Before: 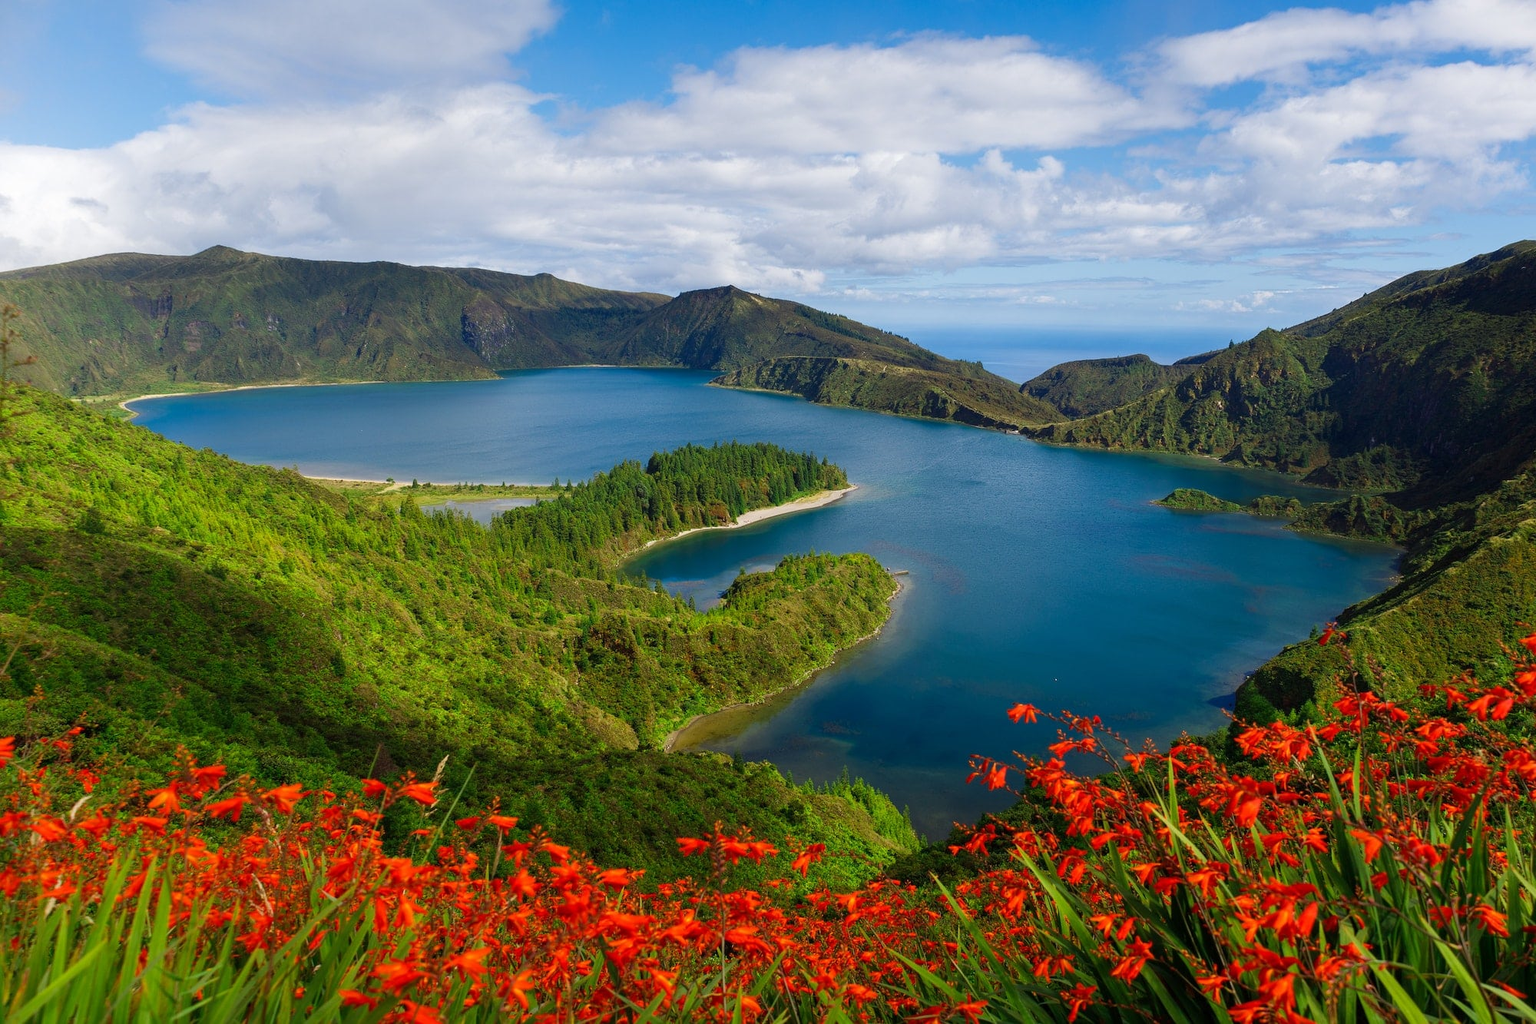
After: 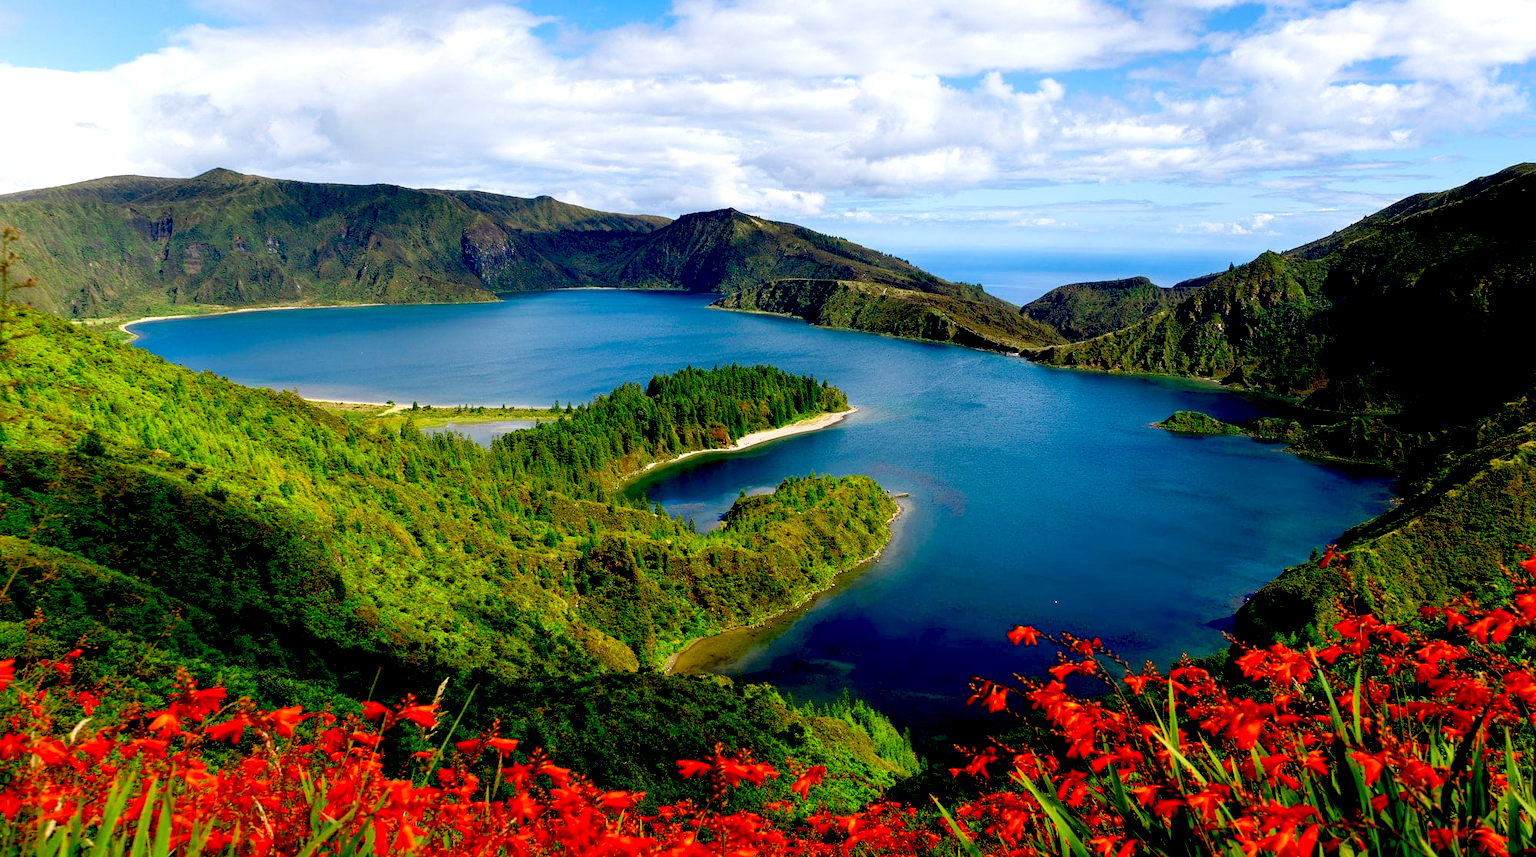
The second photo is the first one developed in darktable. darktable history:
crop: top 7.625%, bottom 8.027%
exposure: black level correction 0.04, exposure 0.5 EV, compensate highlight preservation false
